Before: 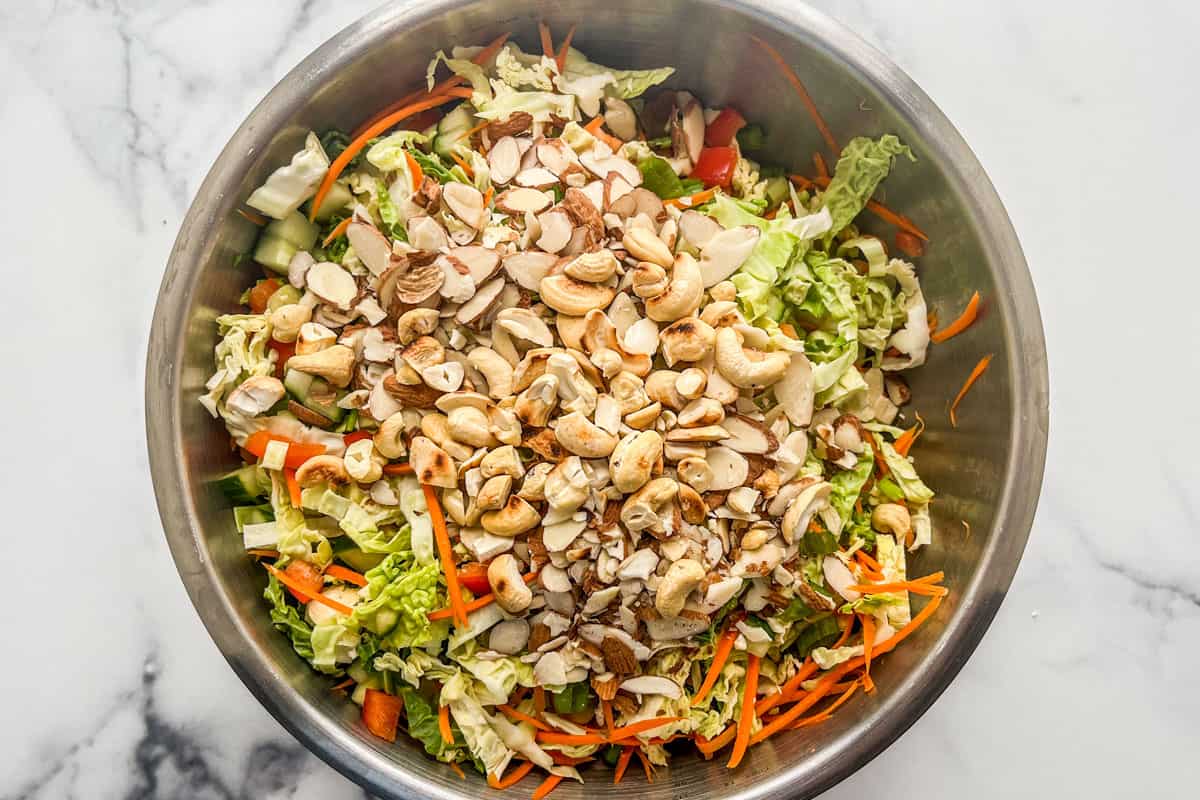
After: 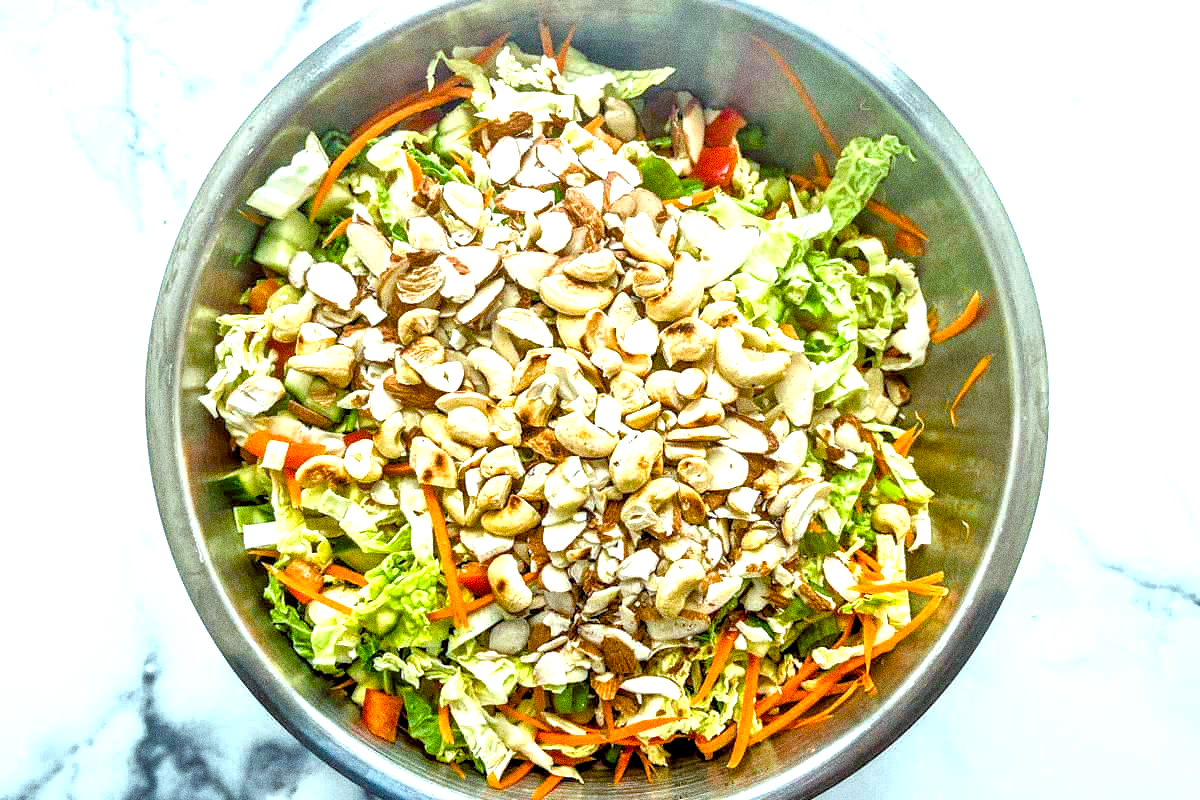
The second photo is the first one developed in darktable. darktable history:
color balance rgb: shadows lift › luminance -7.7%, shadows lift › chroma 2.13%, shadows lift › hue 200.79°, power › luminance -7.77%, power › chroma 2.27%, power › hue 220.69°, highlights gain › luminance 15.15%, highlights gain › chroma 4%, highlights gain › hue 209.35°, global offset › luminance -0.21%, global offset › chroma 0.27%, perceptual saturation grading › global saturation 24.42%, perceptual saturation grading › highlights -24.42%, perceptual saturation grading › mid-tones 24.42%, perceptual saturation grading › shadows 40%, perceptual brilliance grading › global brilliance -5%, perceptual brilliance grading › highlights 24.42%, perceptual brilliance grading › mid-tones 7%, perceptual brilliance grading › shadows -5%
grain: coarseness 0.09 ISO, strength 40%
tone equalizer: -7 EV 0.15 EV, -6 EV 0.6 EV, -5 EV 1.15 EV, -4 EV 1.33 EV, -3 EV 1.15 EV, -2 EV 0.6 EV, -1 EV 0.15 EV, mask exposure compensation -0.5 EV
